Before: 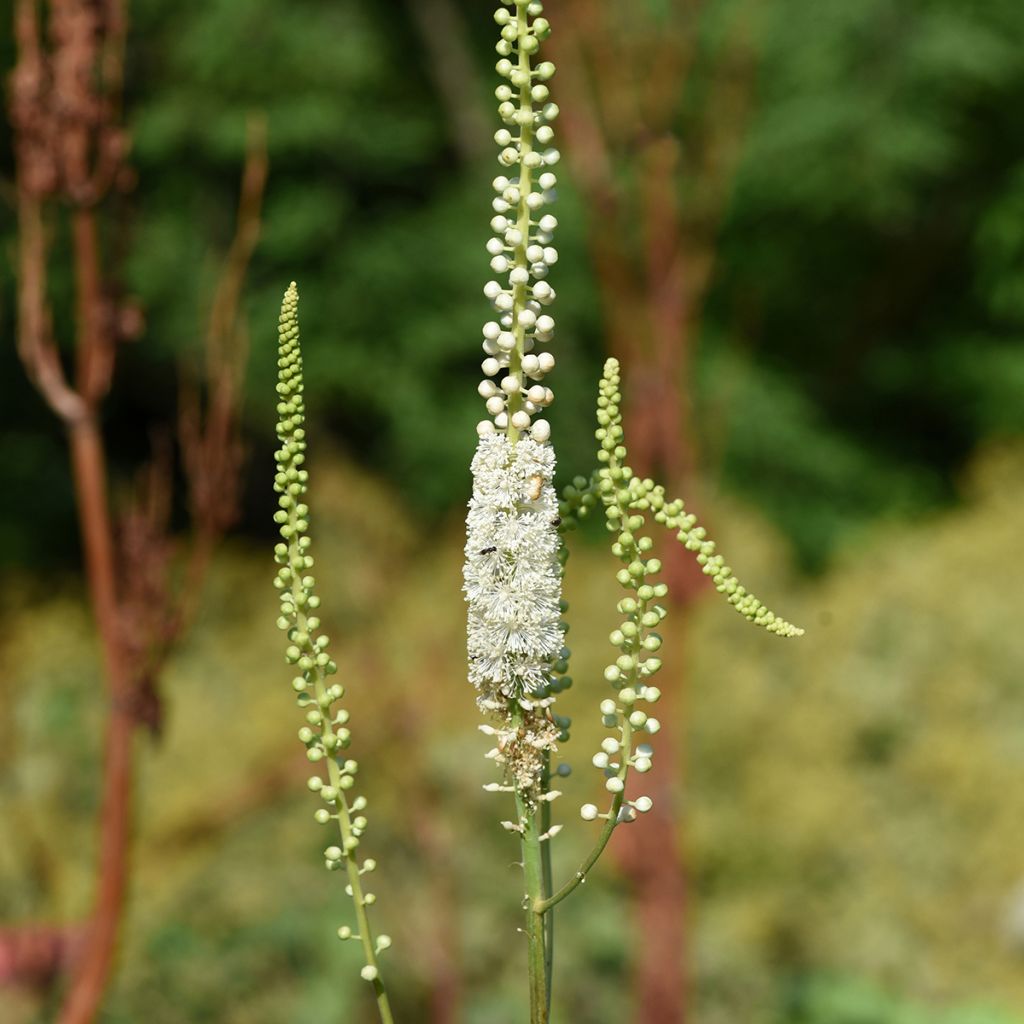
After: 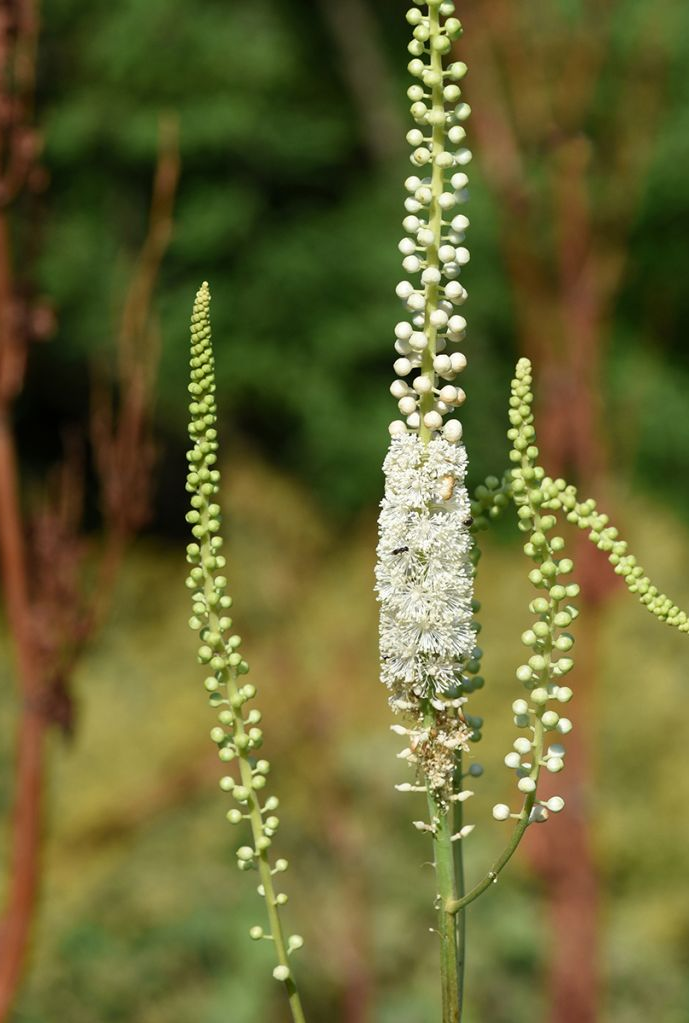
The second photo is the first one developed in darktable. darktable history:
crop and rotate: left 8.598%, right 24.046%
